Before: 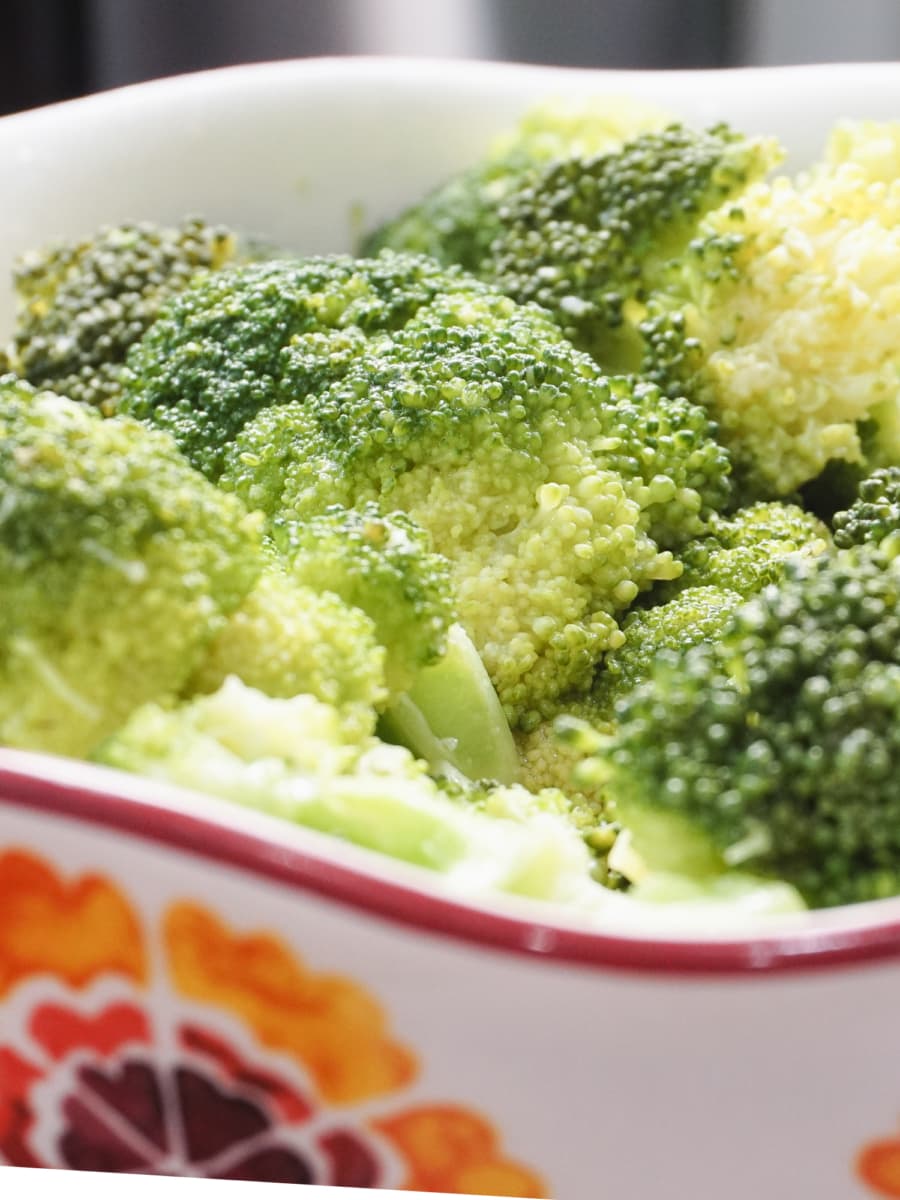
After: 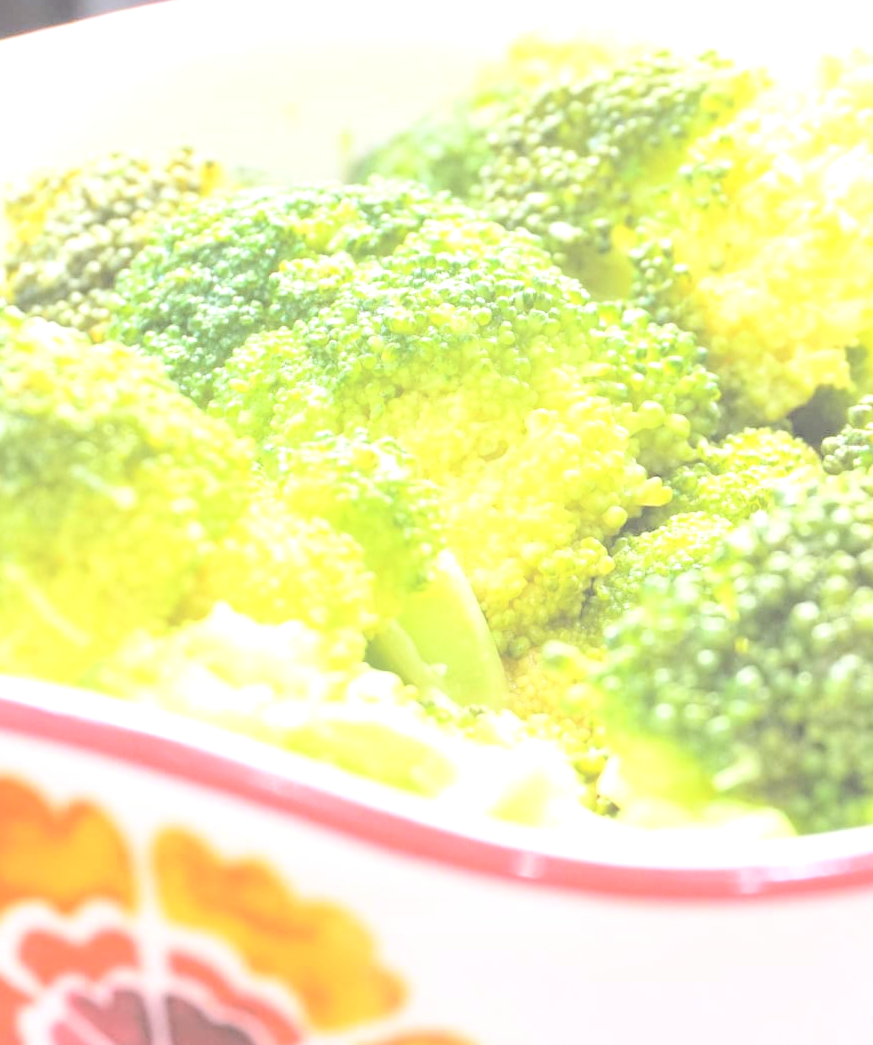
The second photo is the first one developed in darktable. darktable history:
crop: left 1.299%, top 6.197%, right 1.652%, bottom 6.718%
contrast brightness saturation: brightness 0.999
exposure: exposure 1.164 EV, compensate highlight preservation false
